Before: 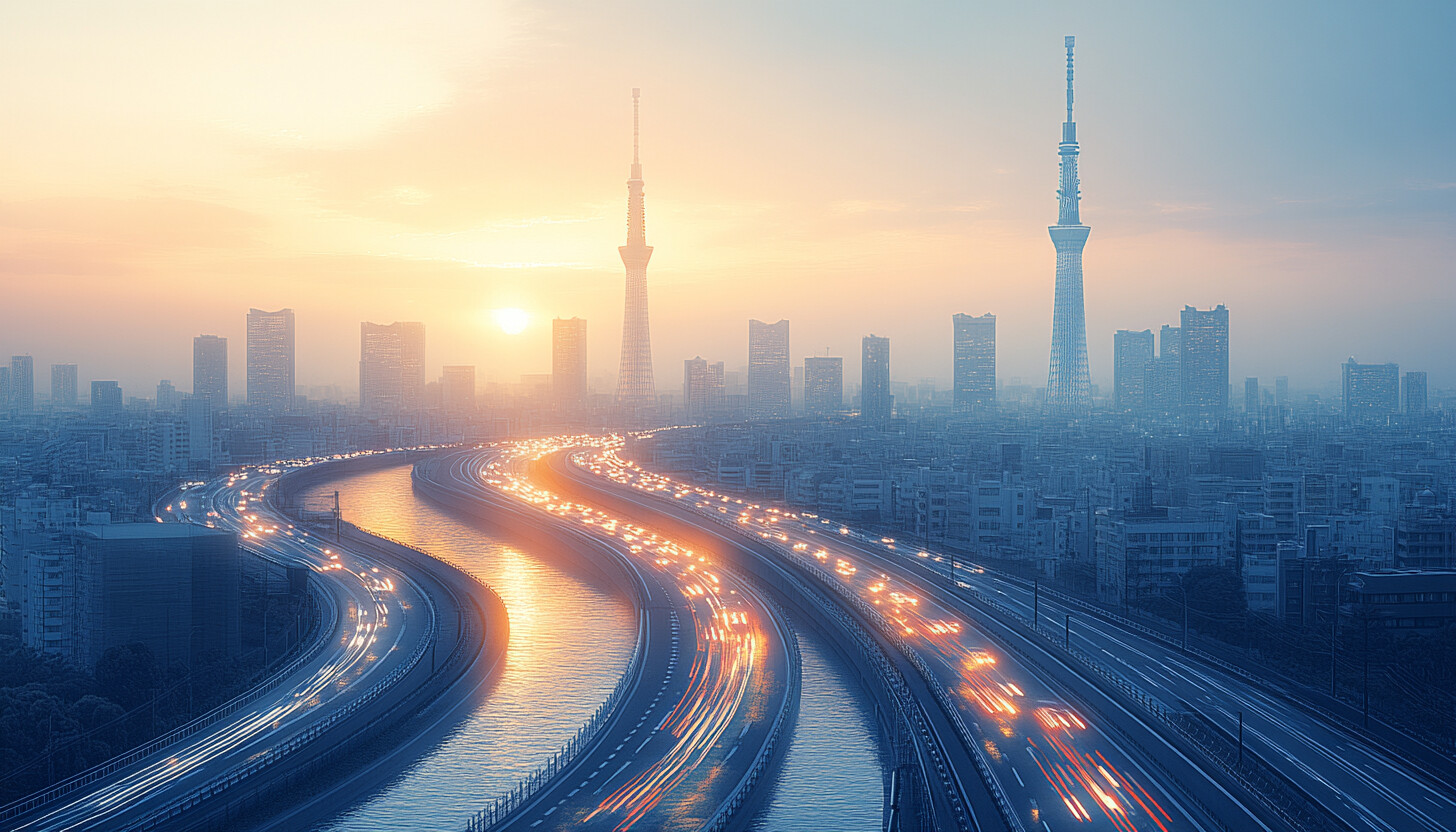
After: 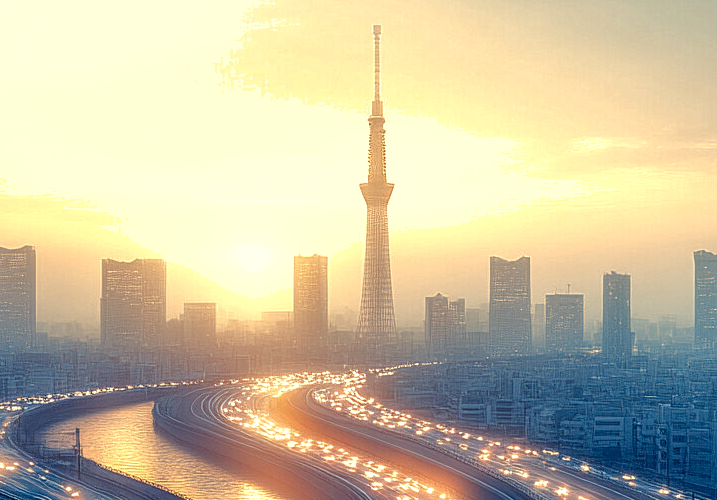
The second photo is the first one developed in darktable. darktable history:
crop: left 17.835%, top 7.675%, right 32.881%, bottom 32.213%
shadows and highlights: shadows 30
local contrast: detail 144%
color correction: highlights a* -5.94, highlights b* 11.19
color balance rgb: highlights gain › chroma 2.94%, highlights gain › hue 60.57°, global offset › chroma 0.25%, global offset › hue 256.52°, perceptual saturation grading › global saturation 20%, perceptual saturation grading › highlights -50%, perceptual saturation grading › shadows 30%, contrast 15%
